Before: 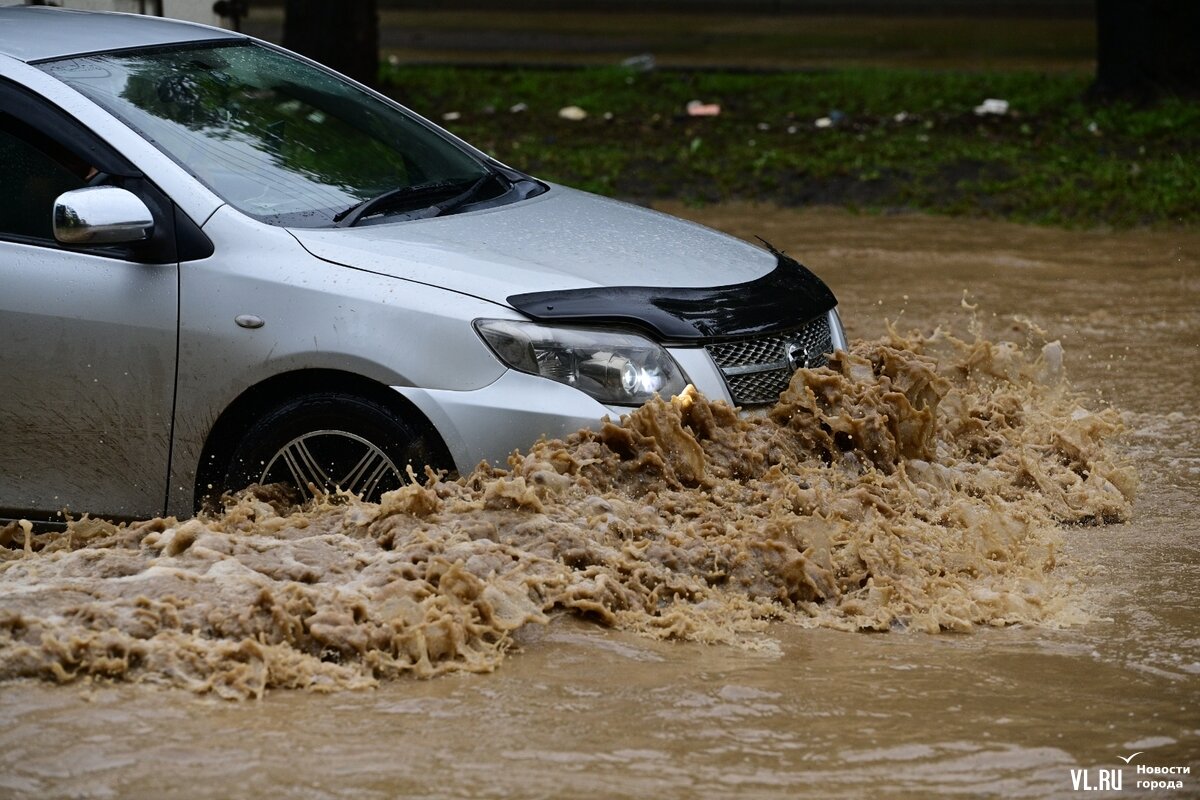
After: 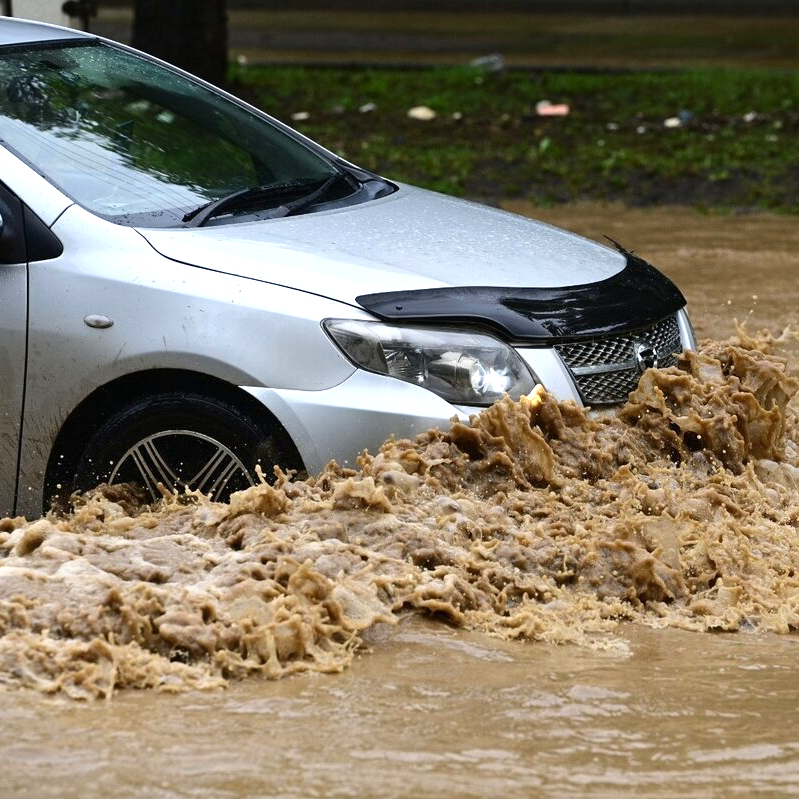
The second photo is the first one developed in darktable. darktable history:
exposure: black level correction 0, exposure 0.7 EV, compensate exposure bias true, compensate highlight preservation false
crop and rotate: left 12.648%, right 20.685%
